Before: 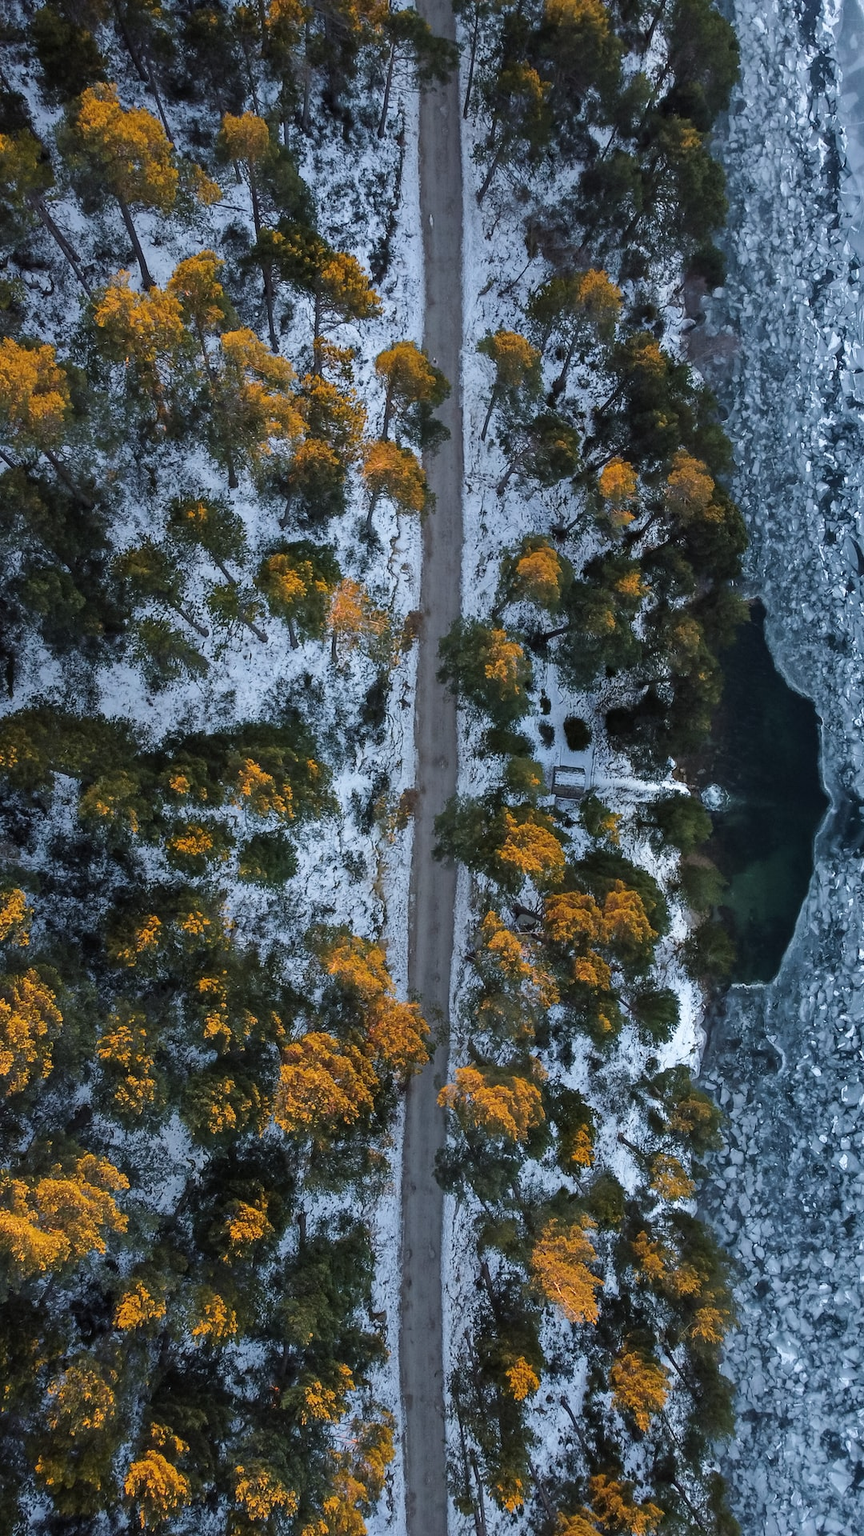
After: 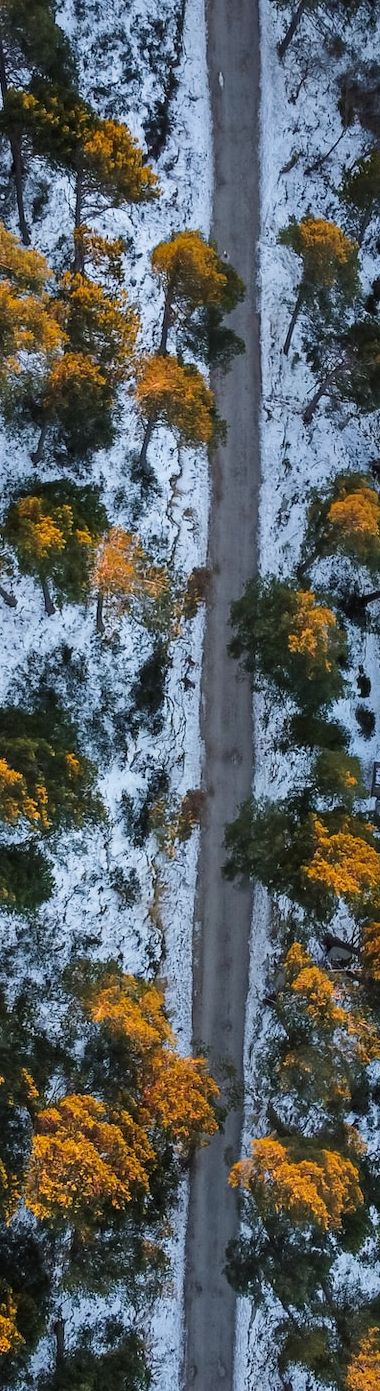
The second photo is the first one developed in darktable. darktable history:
crop and rotate: left 29.476%, top 10.214%, right 35.32%, bottom 17.333%
tone curve: curves: ch0 [(0, 0) (0.08, 0.06) (0.17, 0.14) (0.5, 0.5) (0.83, 0.86) (0.92, 0.94) (1, 1)], preserve colors none
